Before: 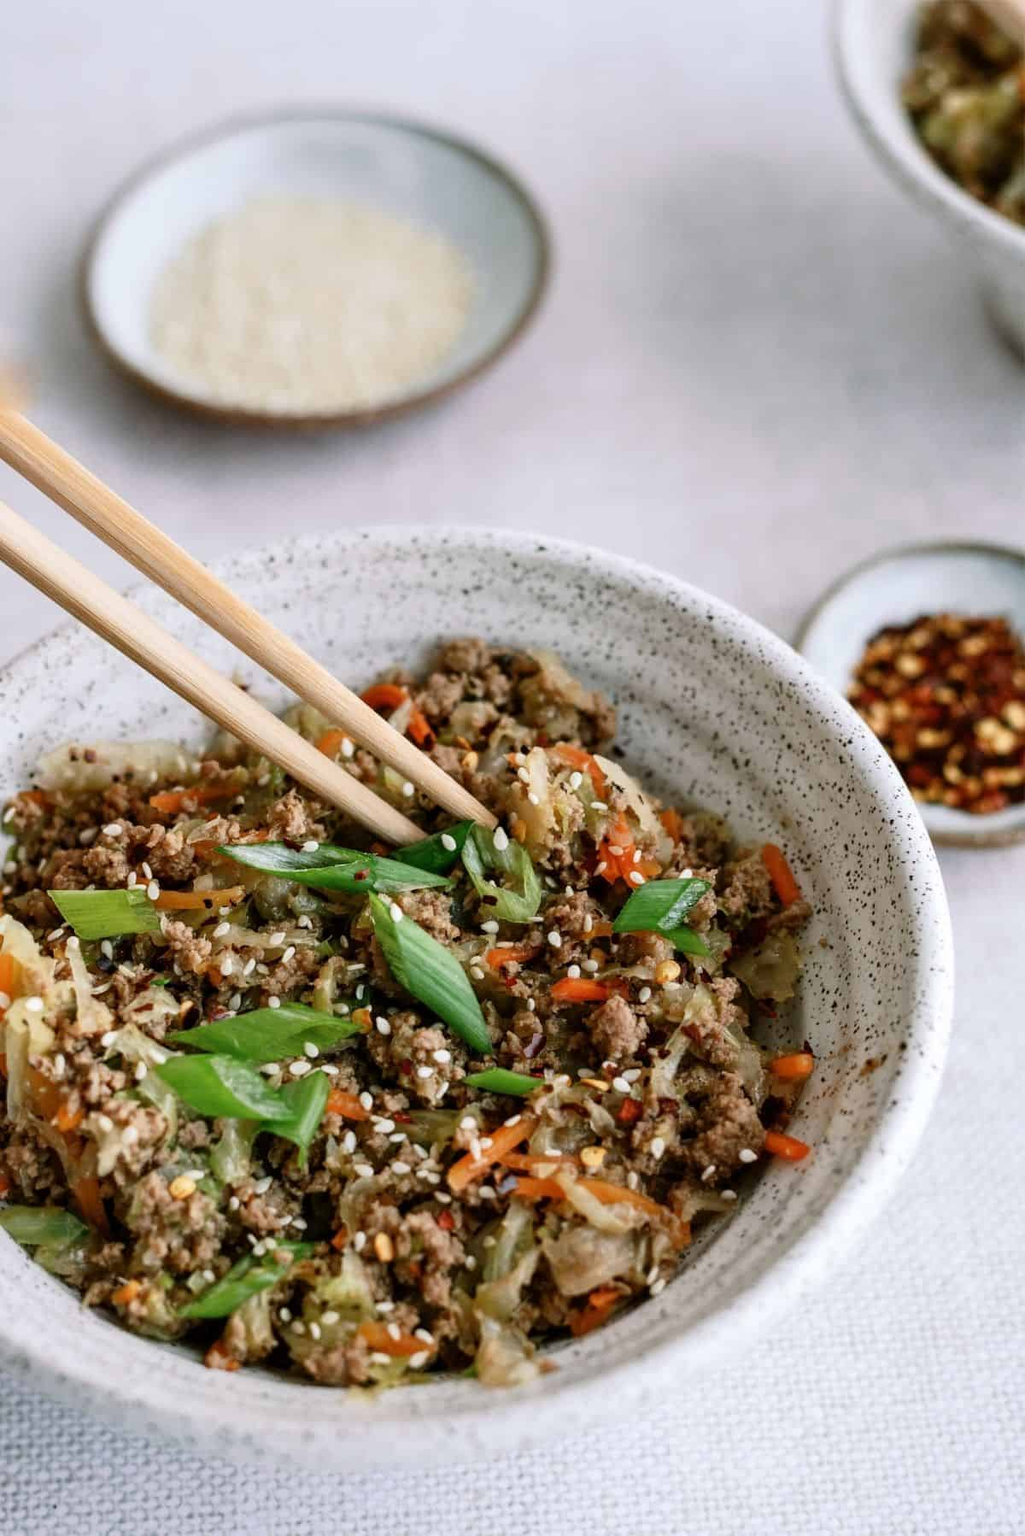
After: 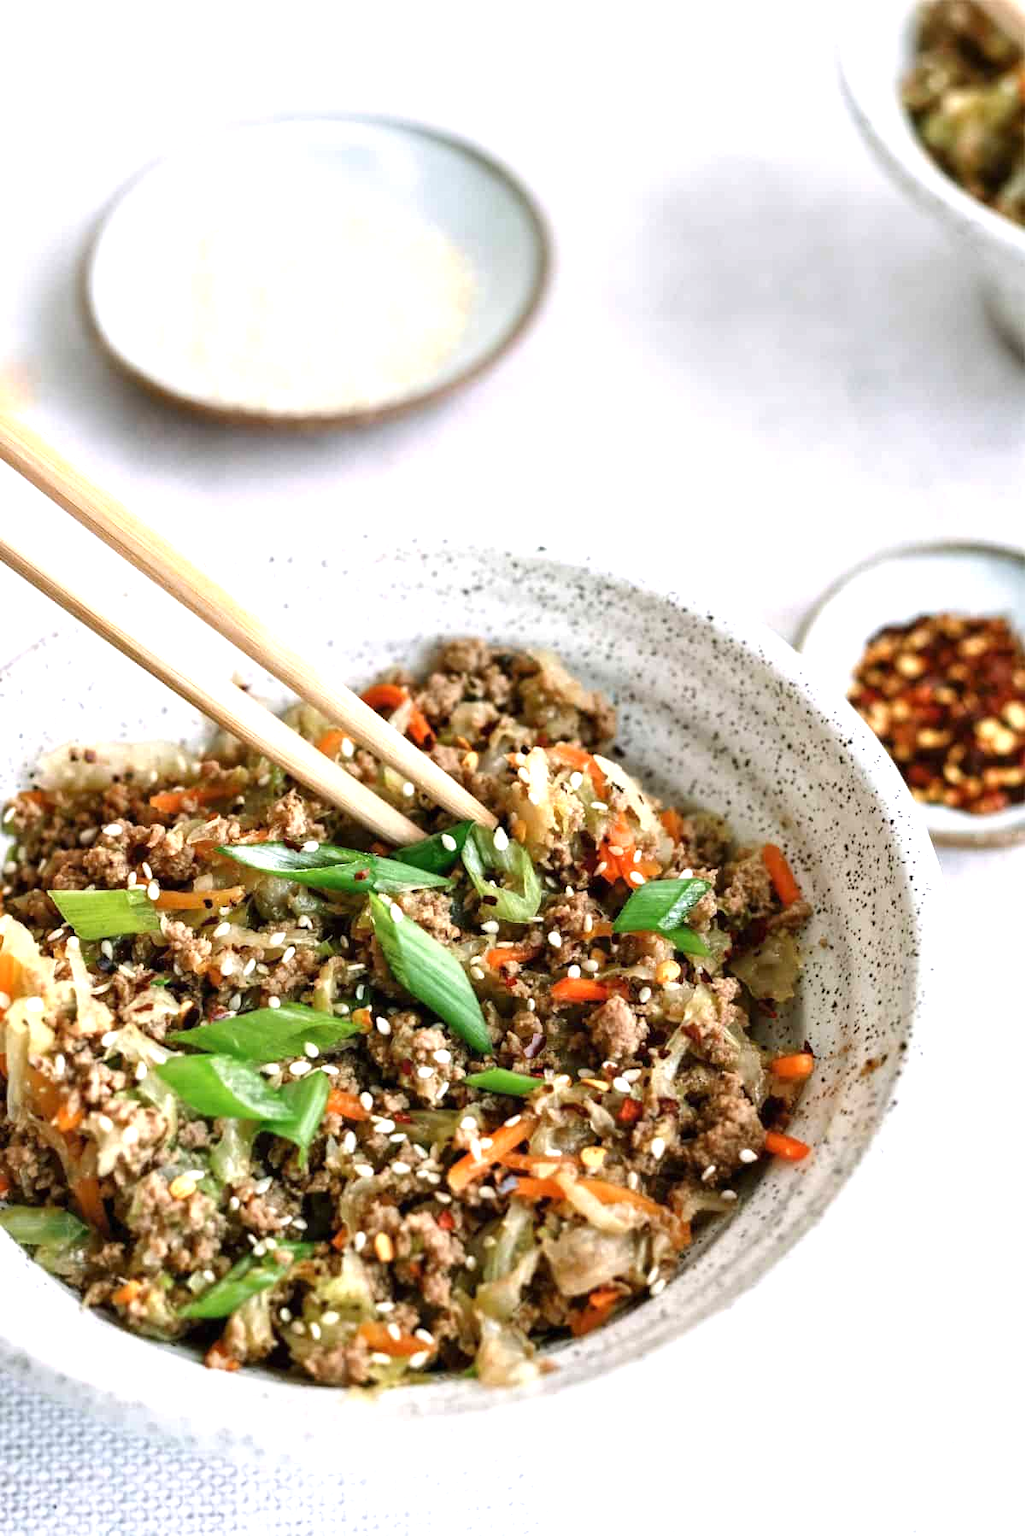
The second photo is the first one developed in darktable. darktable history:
exposure: black level correction 0, exposure 0.896 EV, compensate exposure bias true, compensate highlight preservation false
